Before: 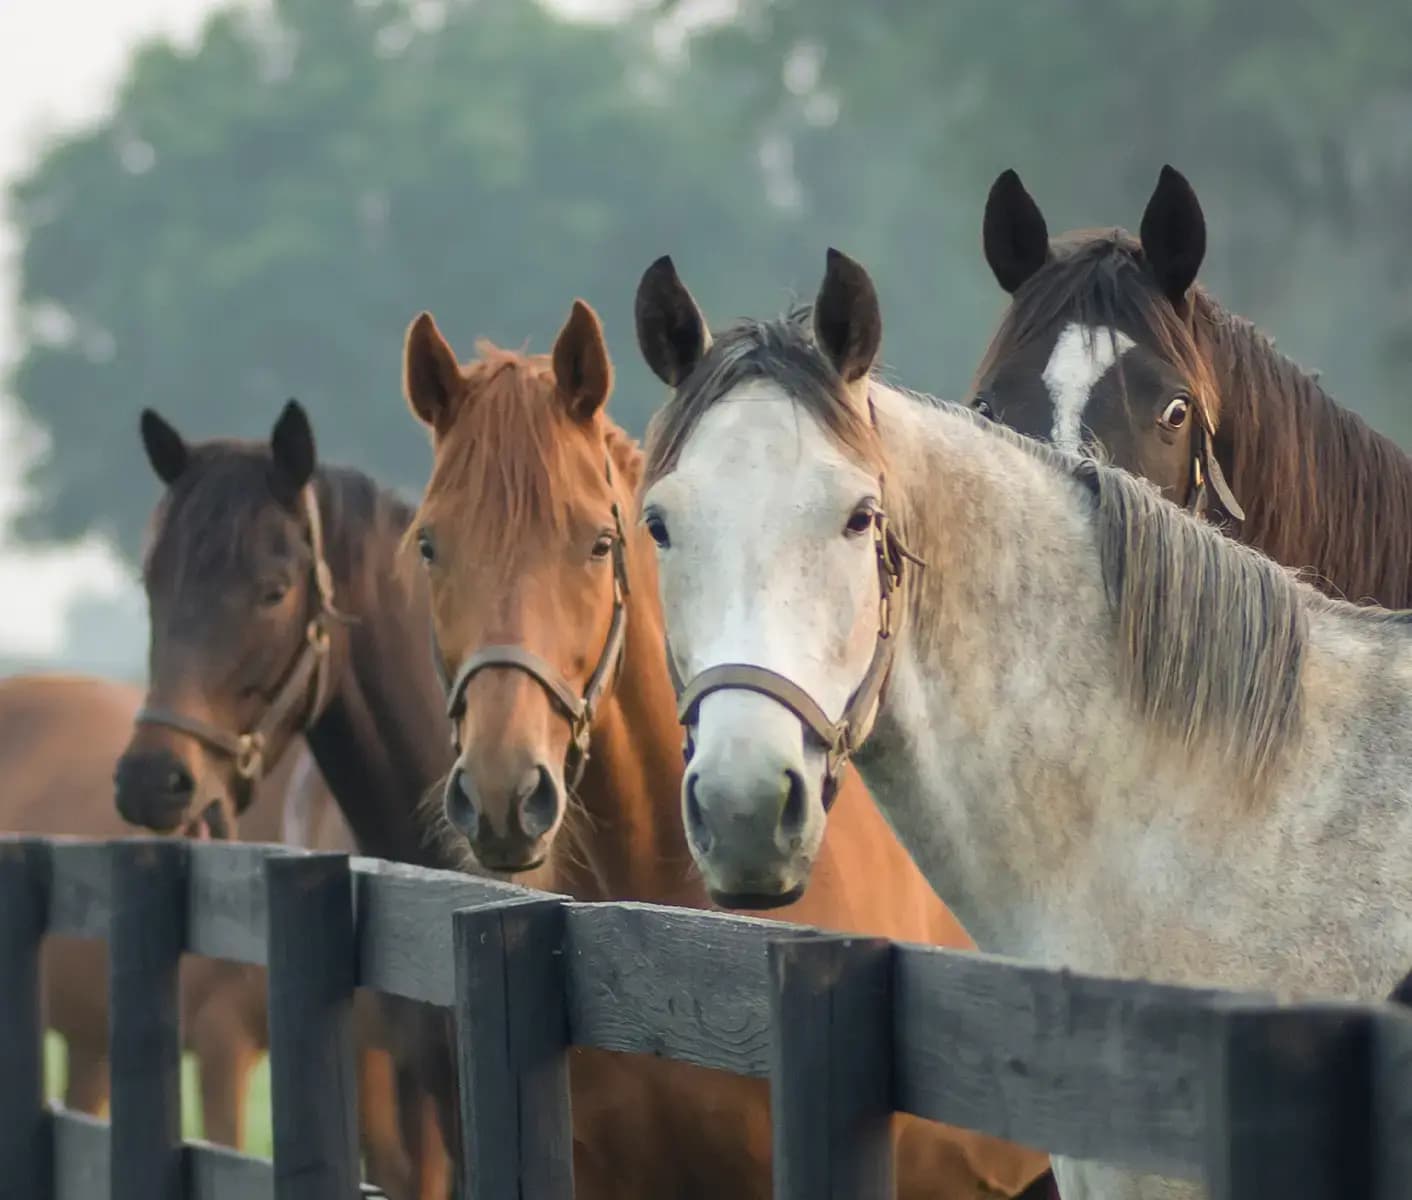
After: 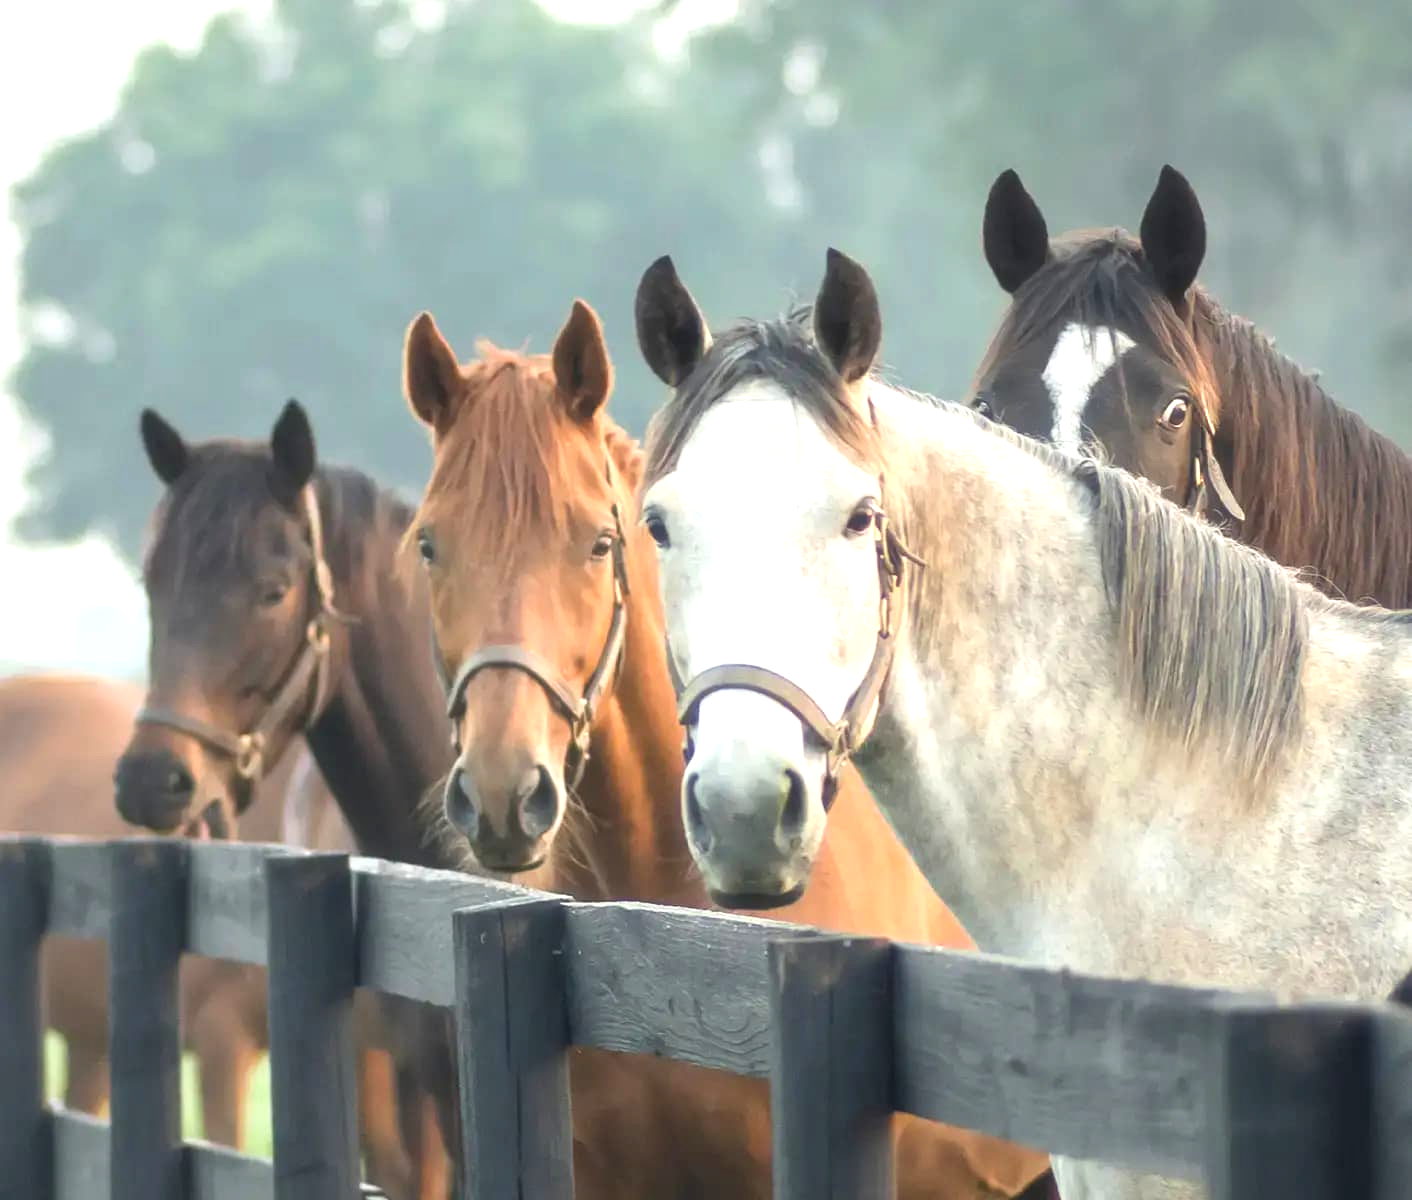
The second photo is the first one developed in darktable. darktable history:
exposure: black level correction 0, exposure 1.001 EV, compensate highlight preservation false
haze removal: strength -0.097, compatibility mode true, adaptive false
